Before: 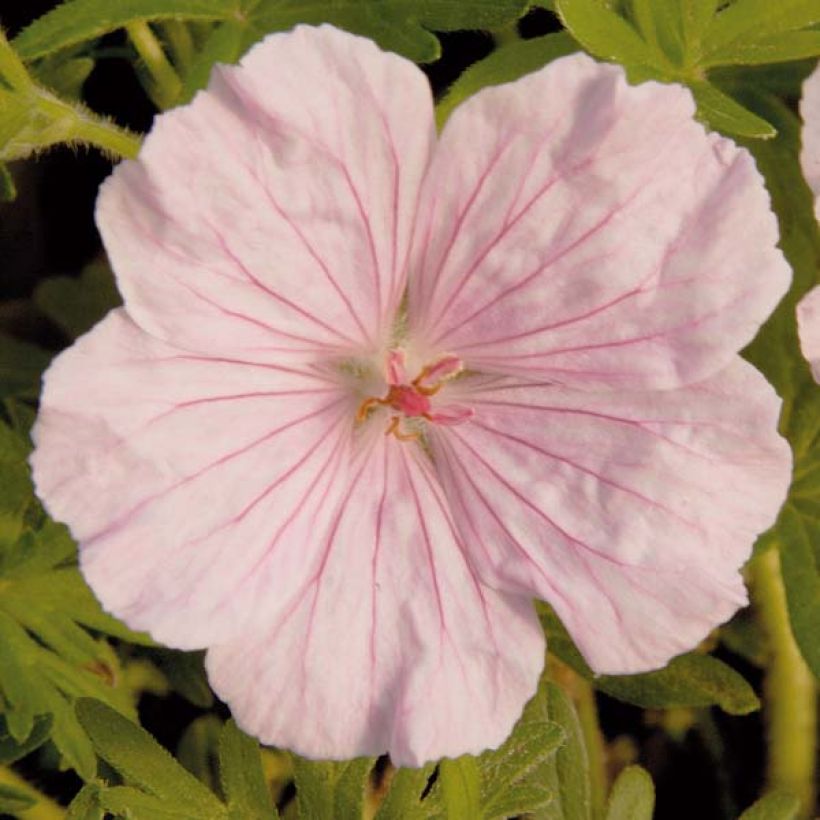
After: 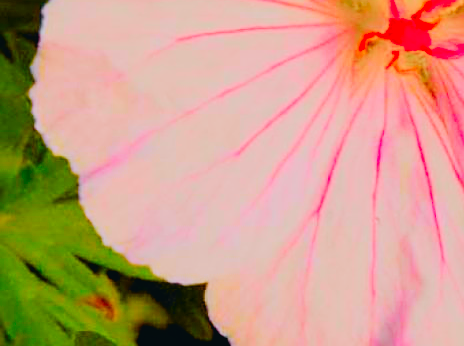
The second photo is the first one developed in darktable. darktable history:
filmic rgb: black relative exposure -6.07 EV, white relative exposure 6.96 EV, hardness 2.25
sharpen: on, module defaults
crop: top 44.683%, right 43.305%, bottom 13.111%
tone curve: curves: ch0 [(0, 0.026) (0.181, 0.223) (0.405, 0.46) (0.456, 0.528) (0.634, 0.728) (0.877, 0.89) (0.984, 0.935)]; ch1 [(0, 0) (0.443, 0.43) (0.492, 0.488) (0.566, 0.579) (0.595, 0.625) (0.65, 0.657) (0.696, 0.725) (1, 1)]; ch2 [(0, 0) (0.33, 0.301) (0.421, 0.443) (0.447, 0.489) (0.495, 0.494) (0.537, 0.57) (0.586, 0.591) (0.663, 0.686) (1, 1)], color space Lab, independent channels, preserve colors none
exposure: exposure -0.005 EV, compensate highlight preservation false
color balance rgb: perceptual saturation grading › global saturation 0.193%, perceptual saturation grading › highlights -31.998%, perceptual saturation grading › mid-tones 5.619%, perceptual saturation grading › shadows 18.131%
color correction: highlights b* 0.057, saturation 2.96
